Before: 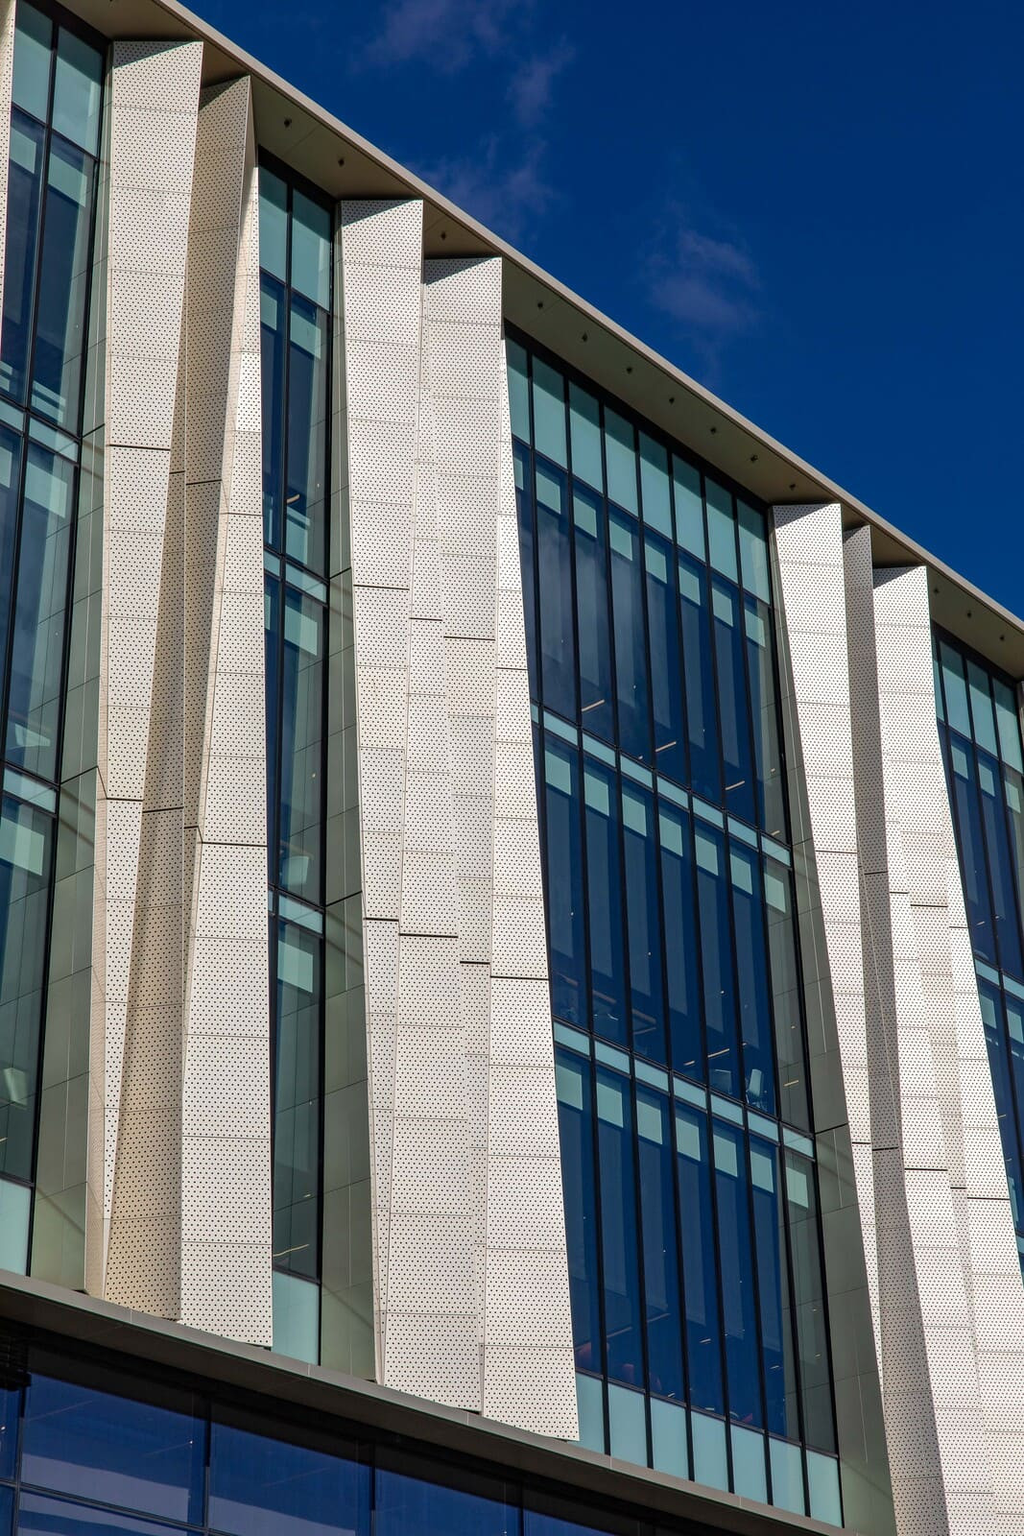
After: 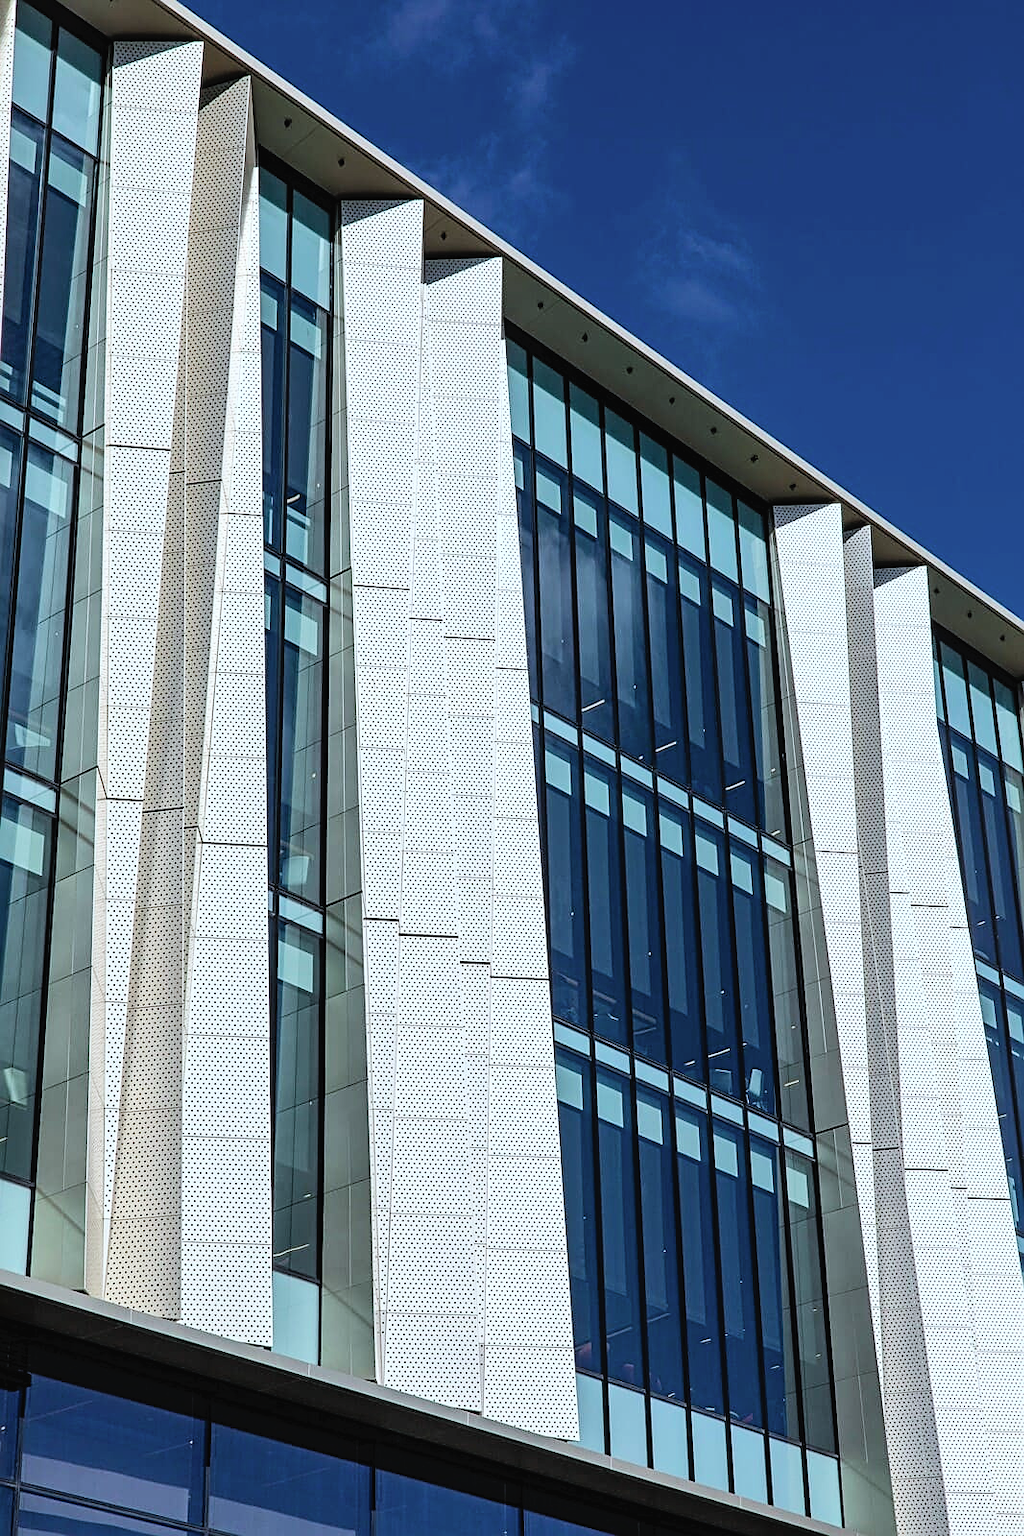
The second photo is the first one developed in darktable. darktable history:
tone curve: curves: ch0 [(0, 0) (0.003, 0.032) (0.011, 0.036) (0.025, 0.049) (0.044, 0.075) (0.069, 0.112) (0.1, 0.151) (0.136, 0.197) (0.177, 0.241) (0.224, 0.295) (0.277, 0.355) (0.335, 0.429) (0.399, 0.512) (0.468, 0.607) (0.543, 0.702) (0.623, 0.796) (0.709, 0.903) (0.801, 0.987) (0.898, 0.997) (1, 1)], color space Lab, independent channels, preserve colors none
filmic rgb: black relative exposure -7.65 EV, white relative exposure 4.56 EV, hardness 3.61
sharpen: on, module defaults
color calibration: illuminant F (fluorescent), F source F9 (Cool White Deluxe 4150 K) – high CRI, x 0.374, y 0.373, temperature 4160.67 K
